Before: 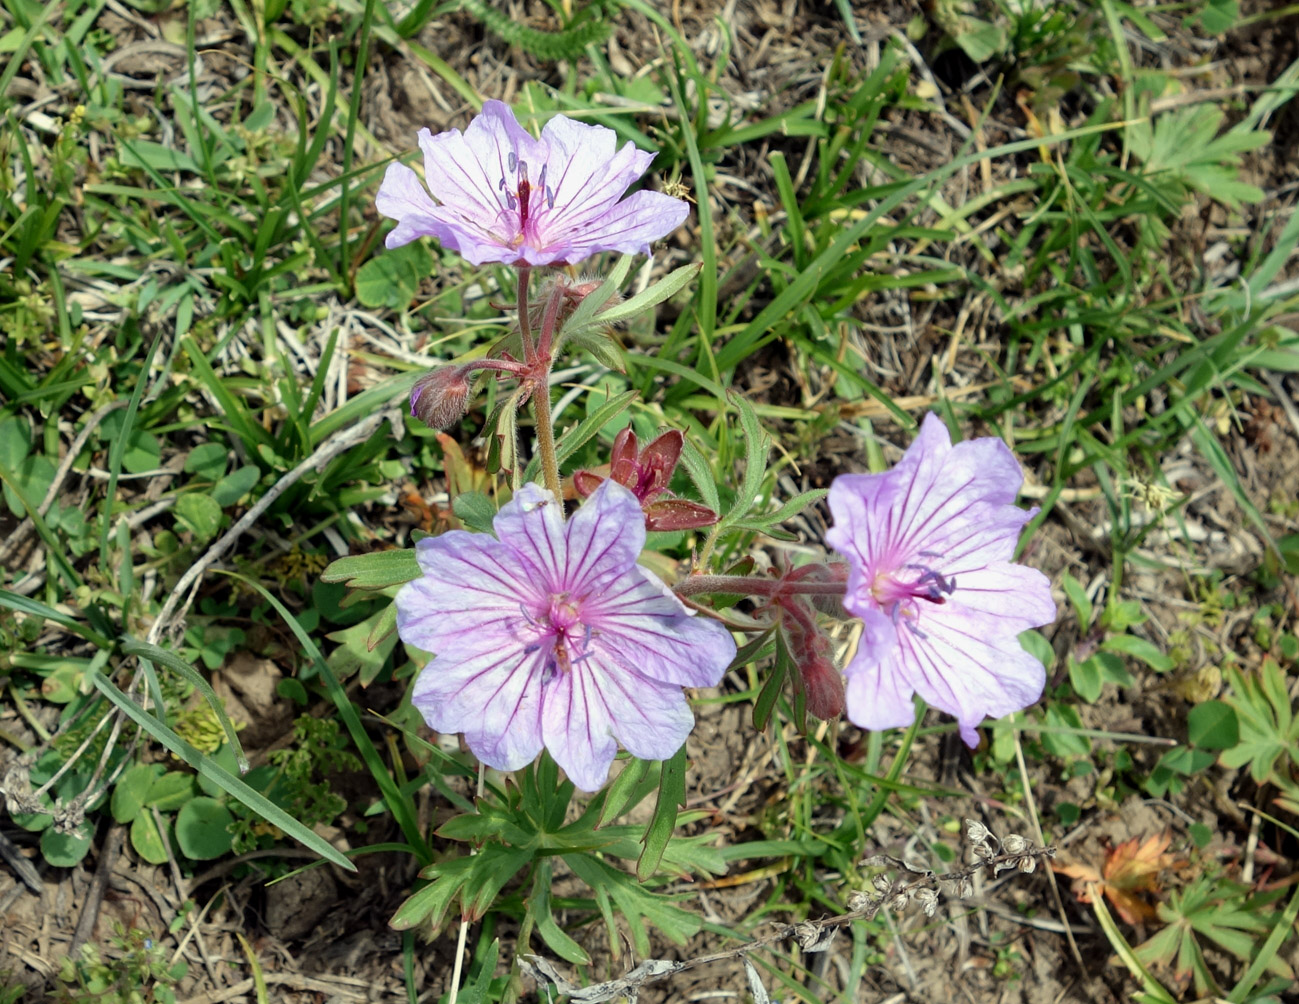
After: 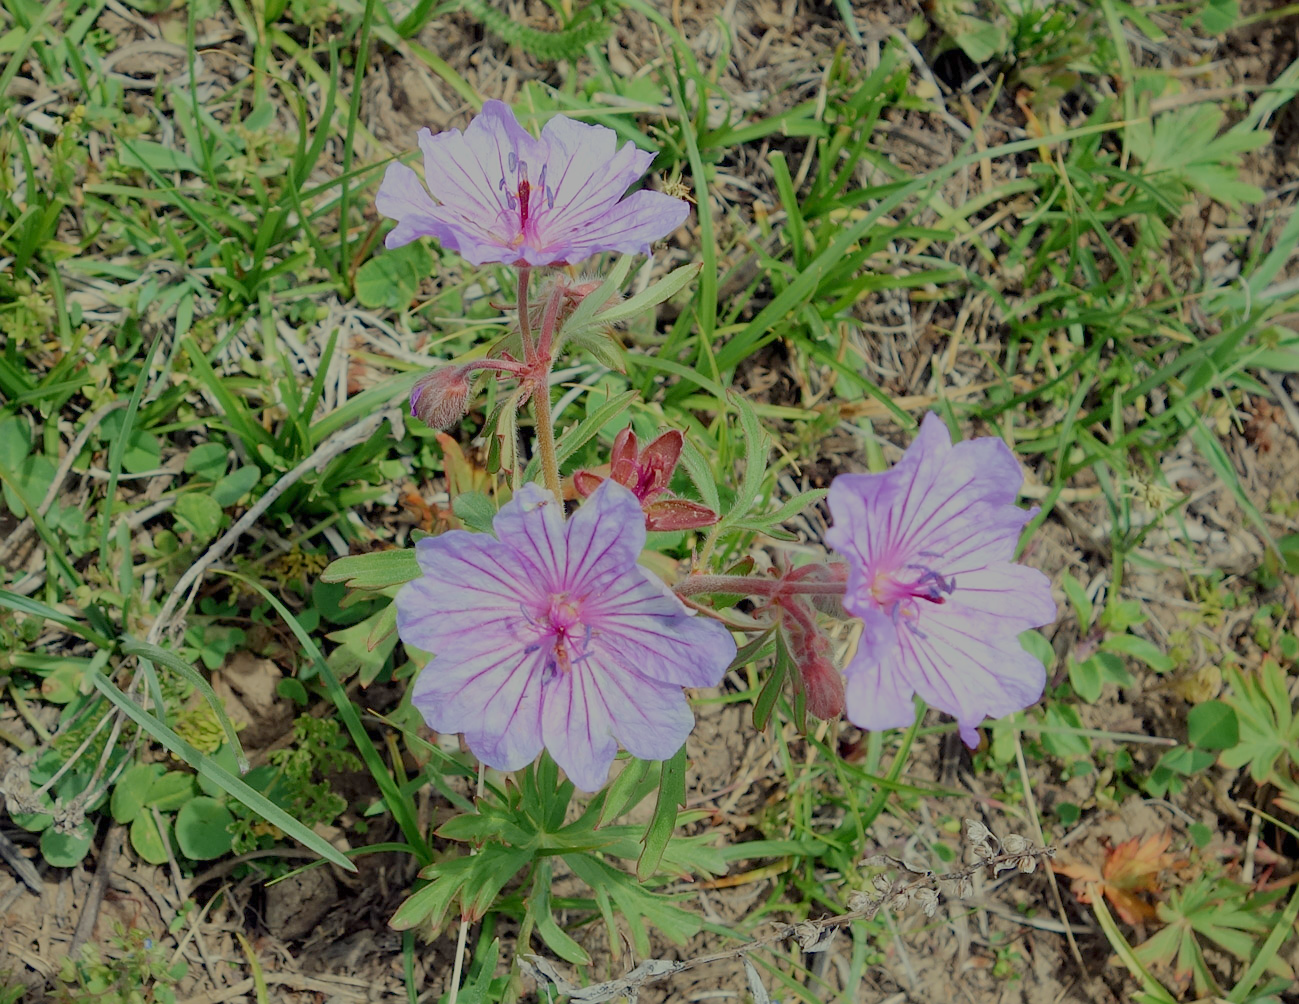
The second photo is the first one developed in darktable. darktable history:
tone equalizer: -8 EV -0.417 EV, -7 EV -0.389 EV, -6 EV -0.333 EV, -5 EV -0.222 EV, -3 EV 0.222 EV, -2 EV 0.333 EV, -1 EV 0.389 EV, +0 EV 0.417 EV, edges refinement/feathering 500, mask exposure compensation -1.57 EV, preserve details no
shadows and highlights: shadows 5, soften with gaussian
filmic rgb: black relative exposure -14 EV, white relative exposure 8 EV, threshold 3 EV, hardness 3.74, latitude 50%, contrast 0.5, color science v5 (2021), contrast in shadows safe, contrast in highlights safe, enable highlight reconstruction true
sharpen: radius 1
